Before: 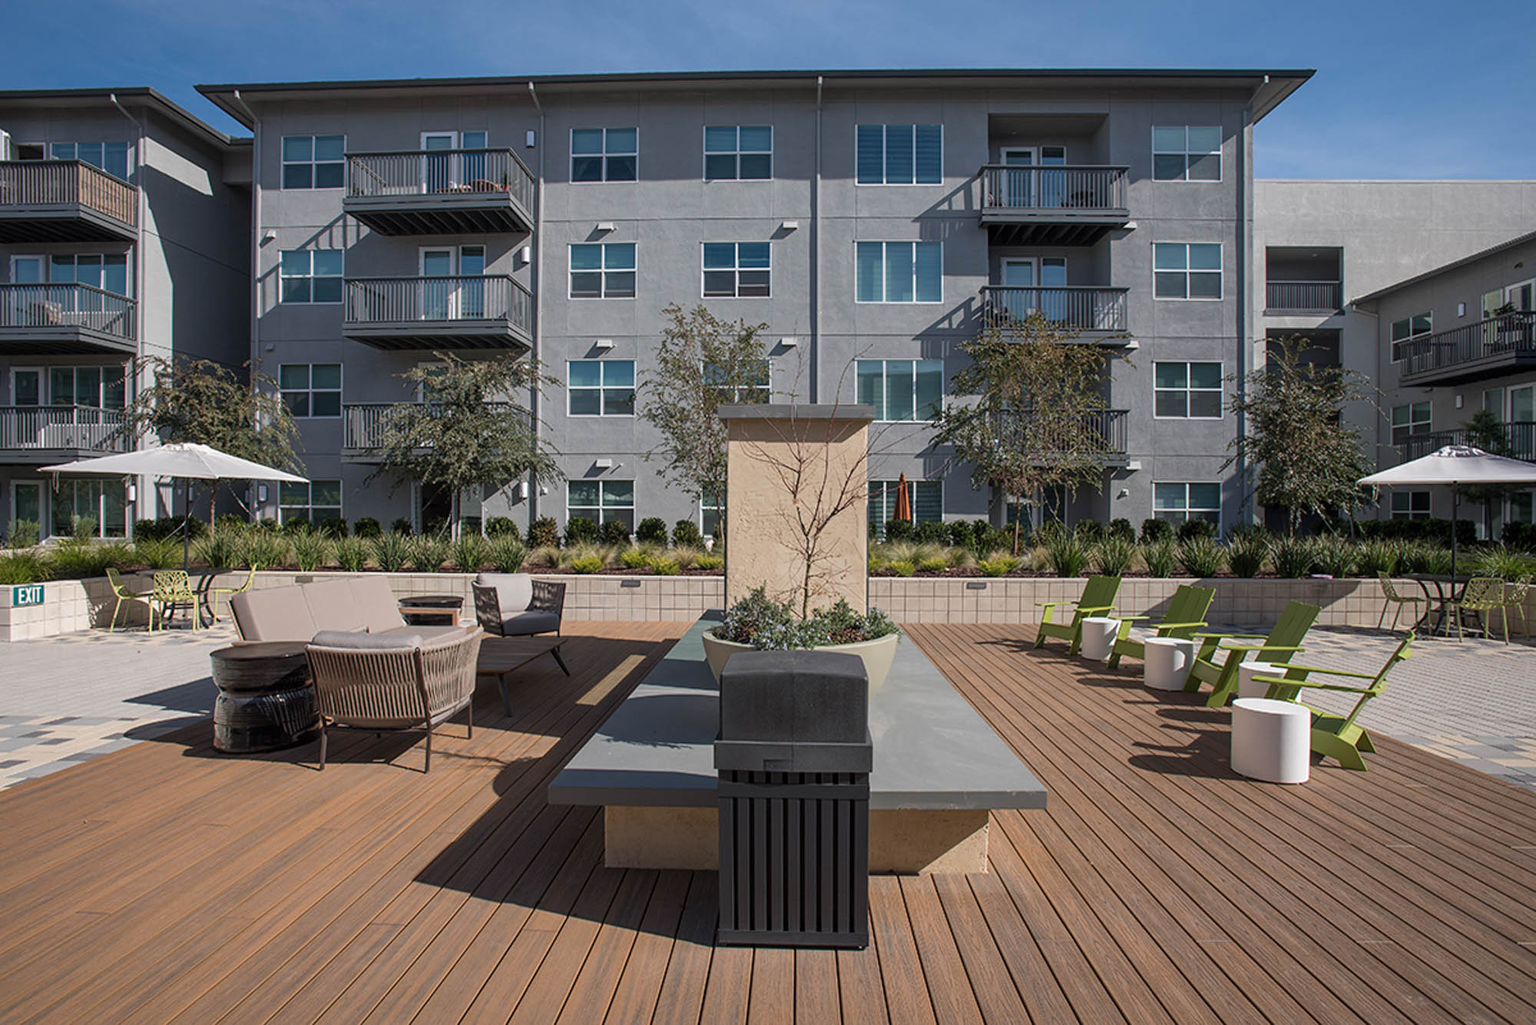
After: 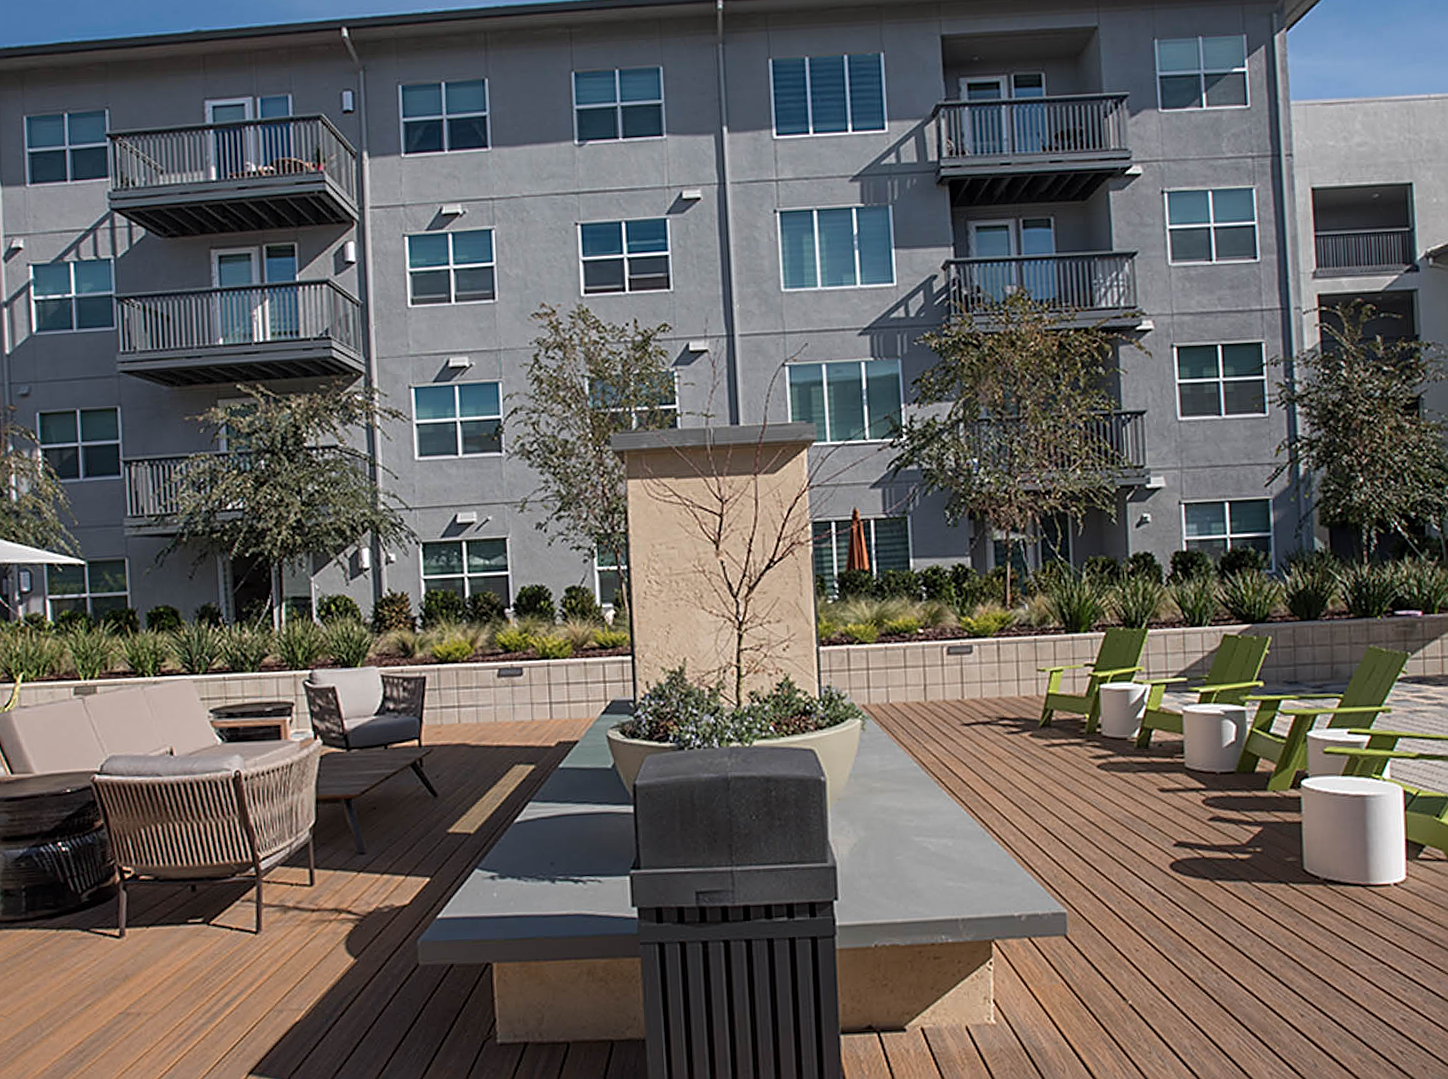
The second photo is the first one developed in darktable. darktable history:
rotate and perspective: rotation -3.18°, automatic cropping off
crop and rotate: left 17.046%, top 10.659%, right 12.989%, bottom 14.553%
sharpen: on, module defaults
